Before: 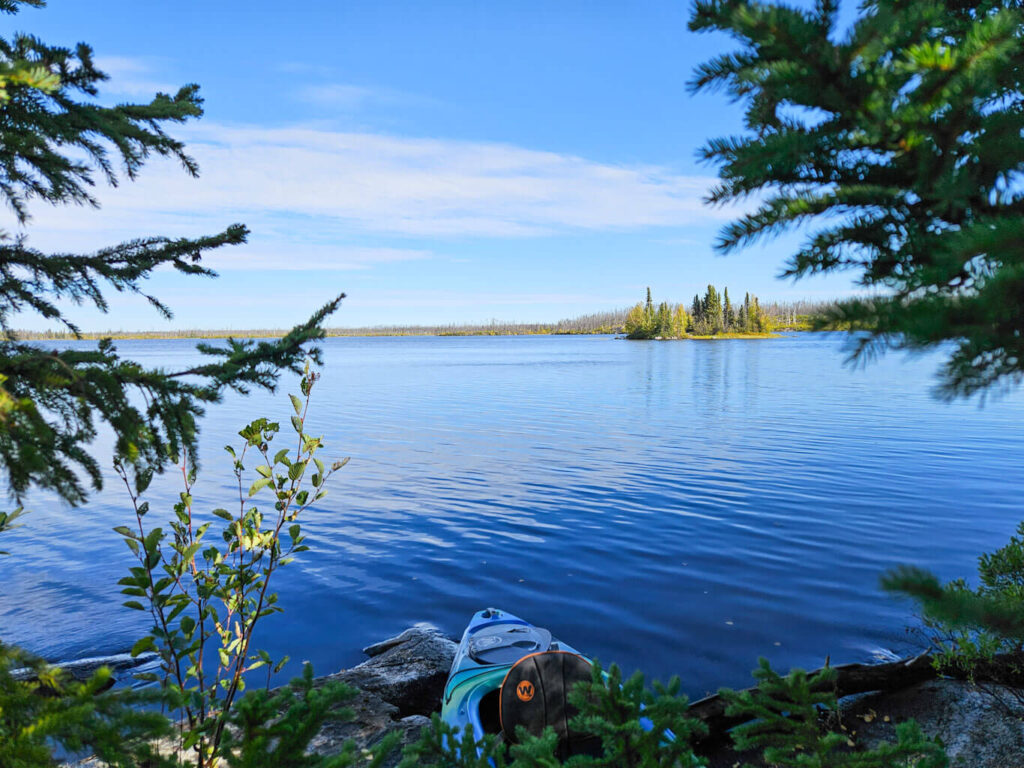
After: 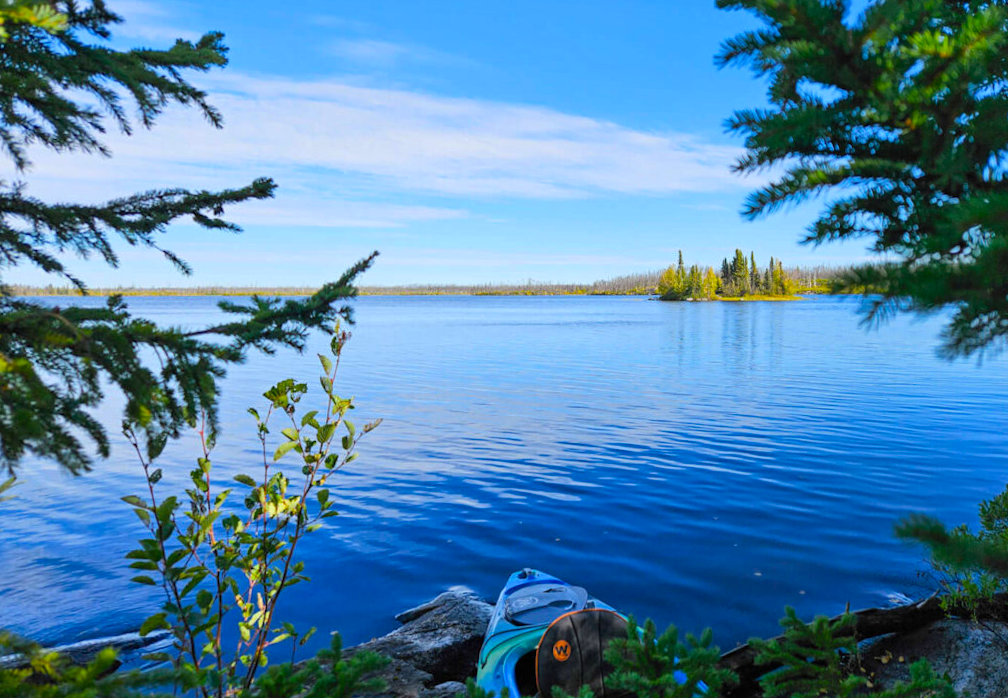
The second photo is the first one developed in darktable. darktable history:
rotate and perspective: rotation -0.013°, lens shift (vertical) -0.027, lens shift (horizontal) 0.178, crop left 0.016, crop right 0.989, crop top 0.082, crop bottom 0.918
color balance rgb: perceptual saturation grading › global saturation 20%, global vibrance 20%
shadows and highlights: shadows 25, highlights -25
